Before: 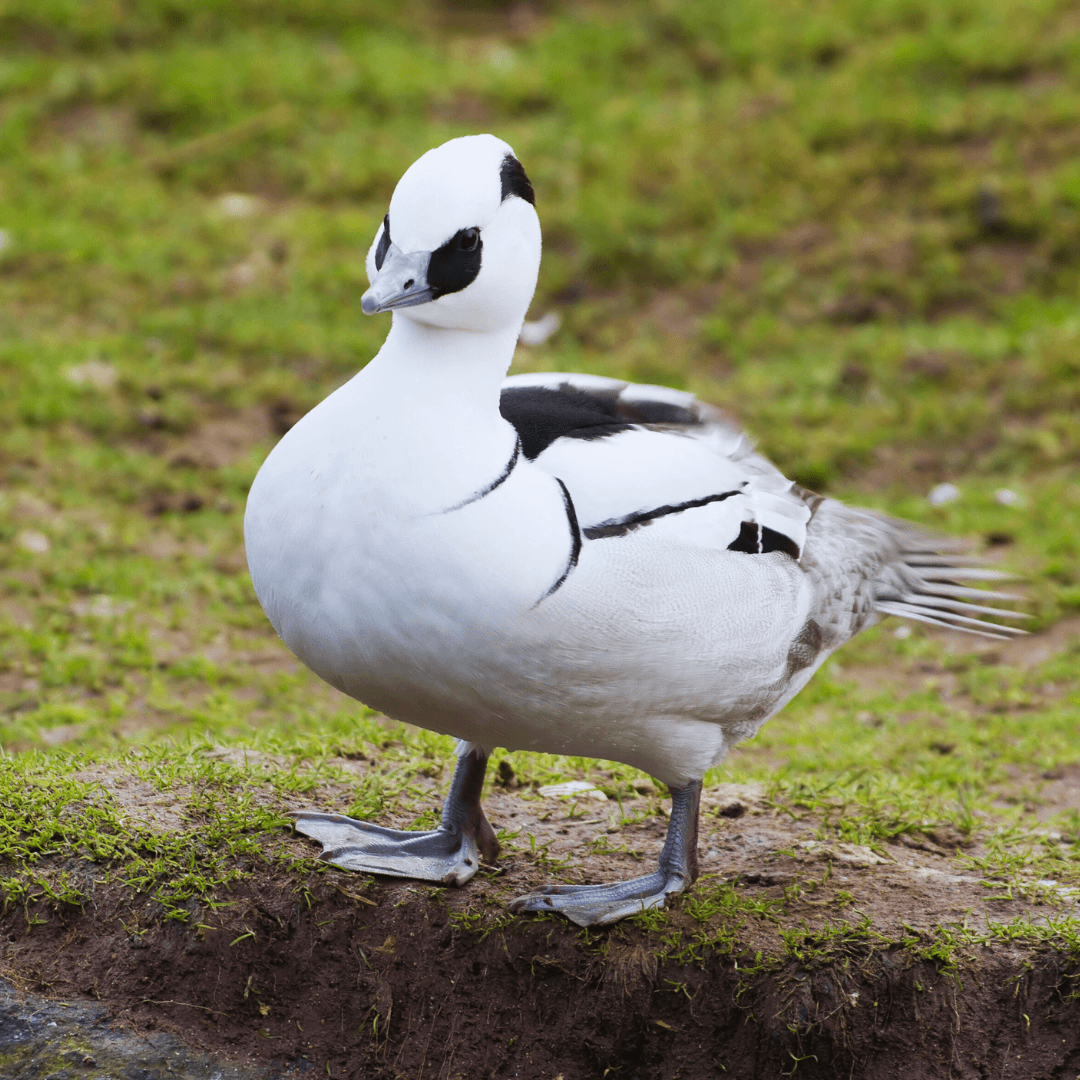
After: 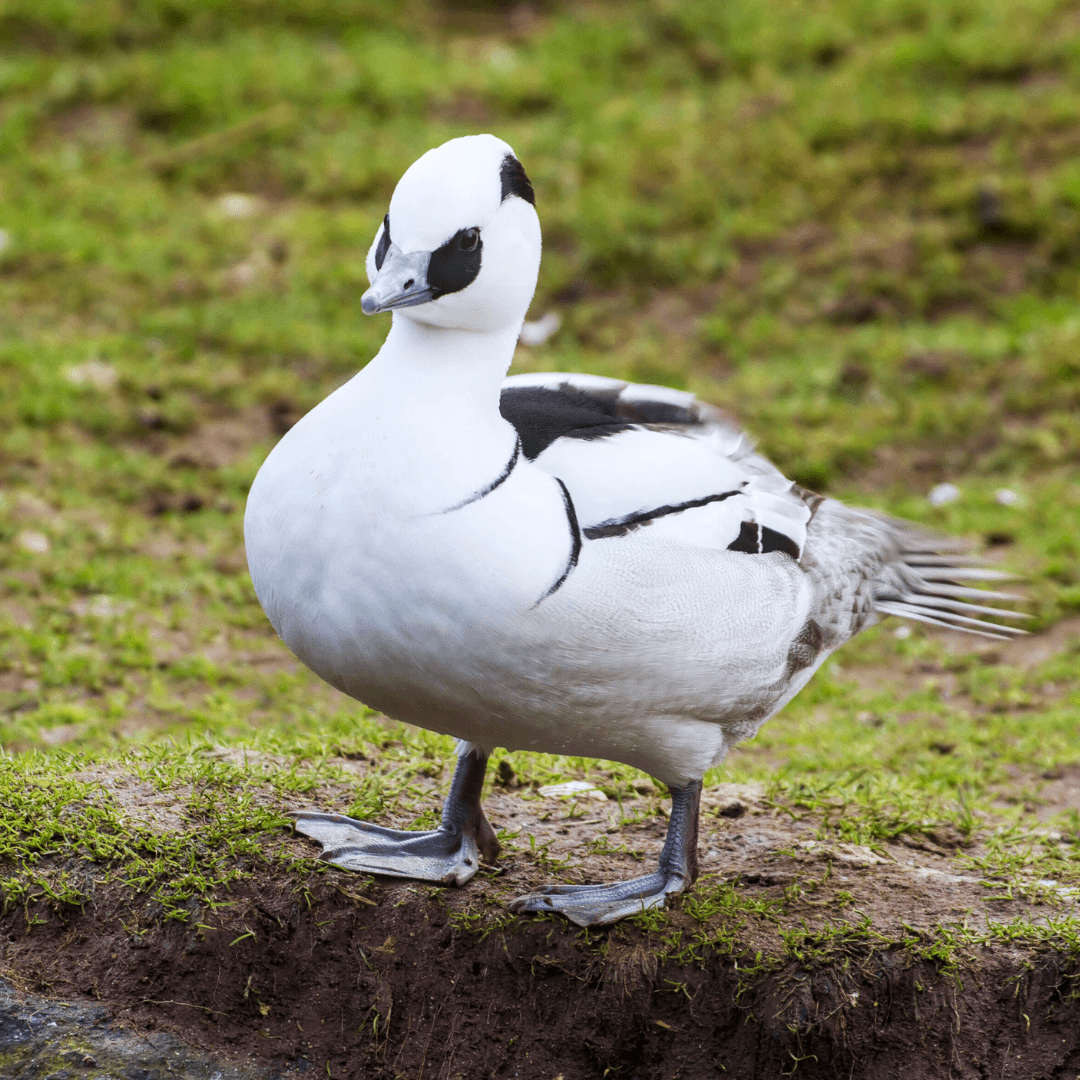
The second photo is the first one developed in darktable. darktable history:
local contrast: on, module defaults
contrast brightness saturation: contrast 0.07
